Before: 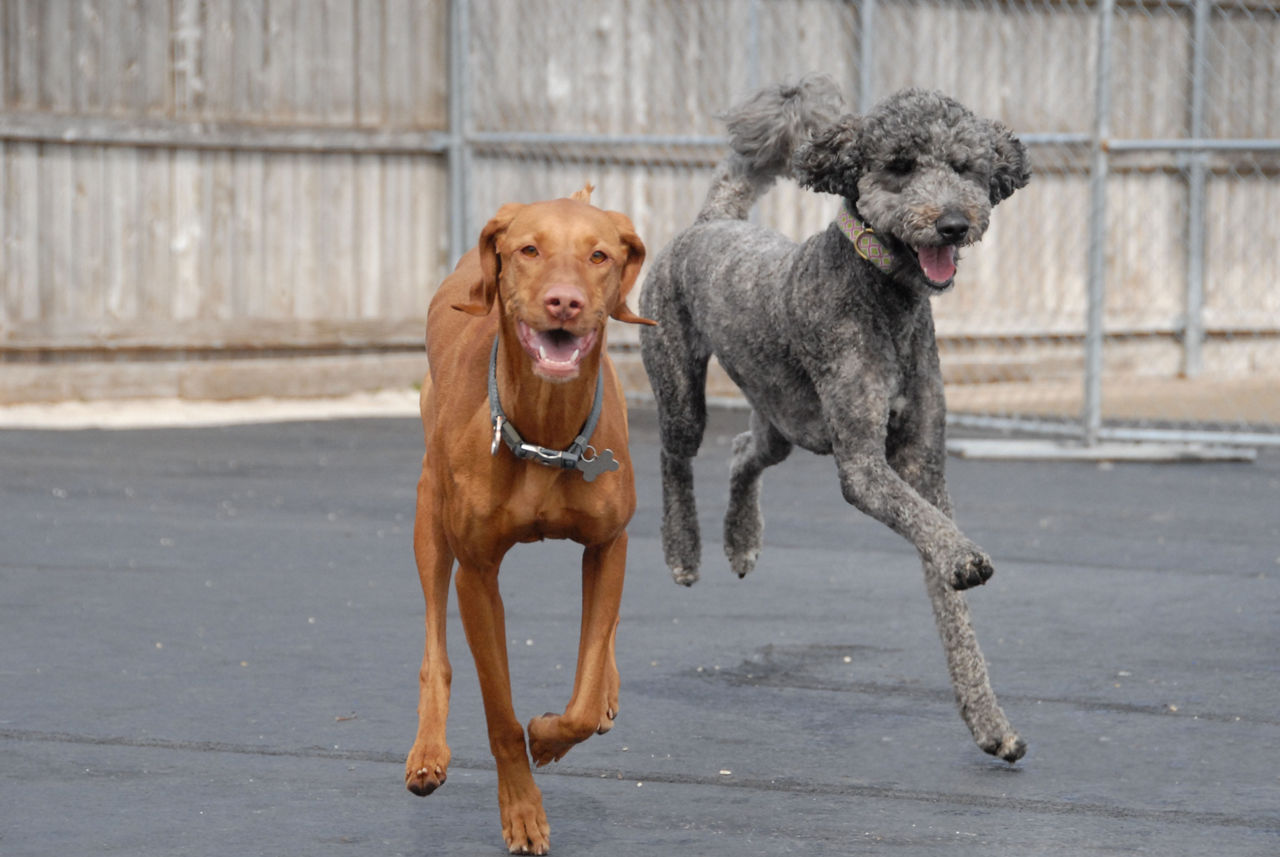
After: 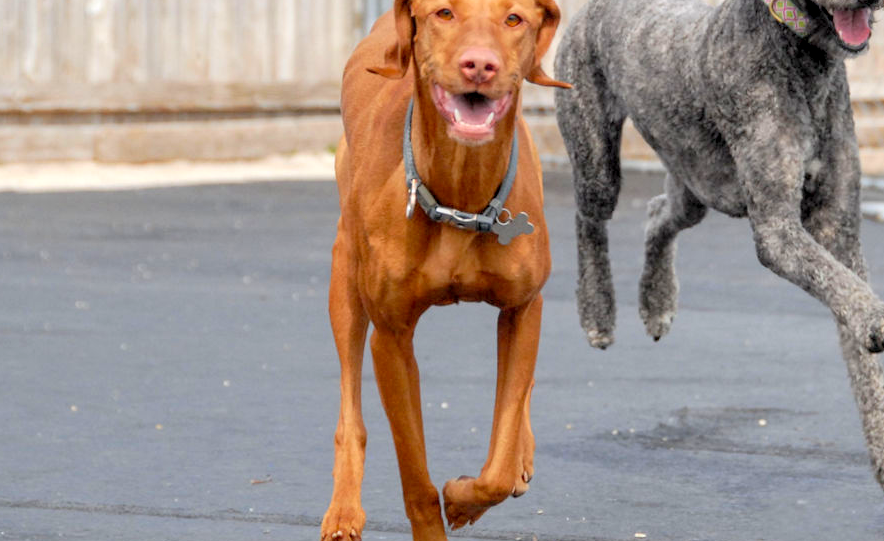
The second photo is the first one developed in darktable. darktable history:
contrast brightness saturation: contrast 0.066, brightness 0.174, saturation 0.399
exposure: black level correction 0.005, exposure 0.004 EV, compensate highlight preservation false
local contrast: on, module defaults
crop: left 6.683%, top 27.745%, right 24.227%, bottom 9.012%
tone equalizer: on, module defaults
